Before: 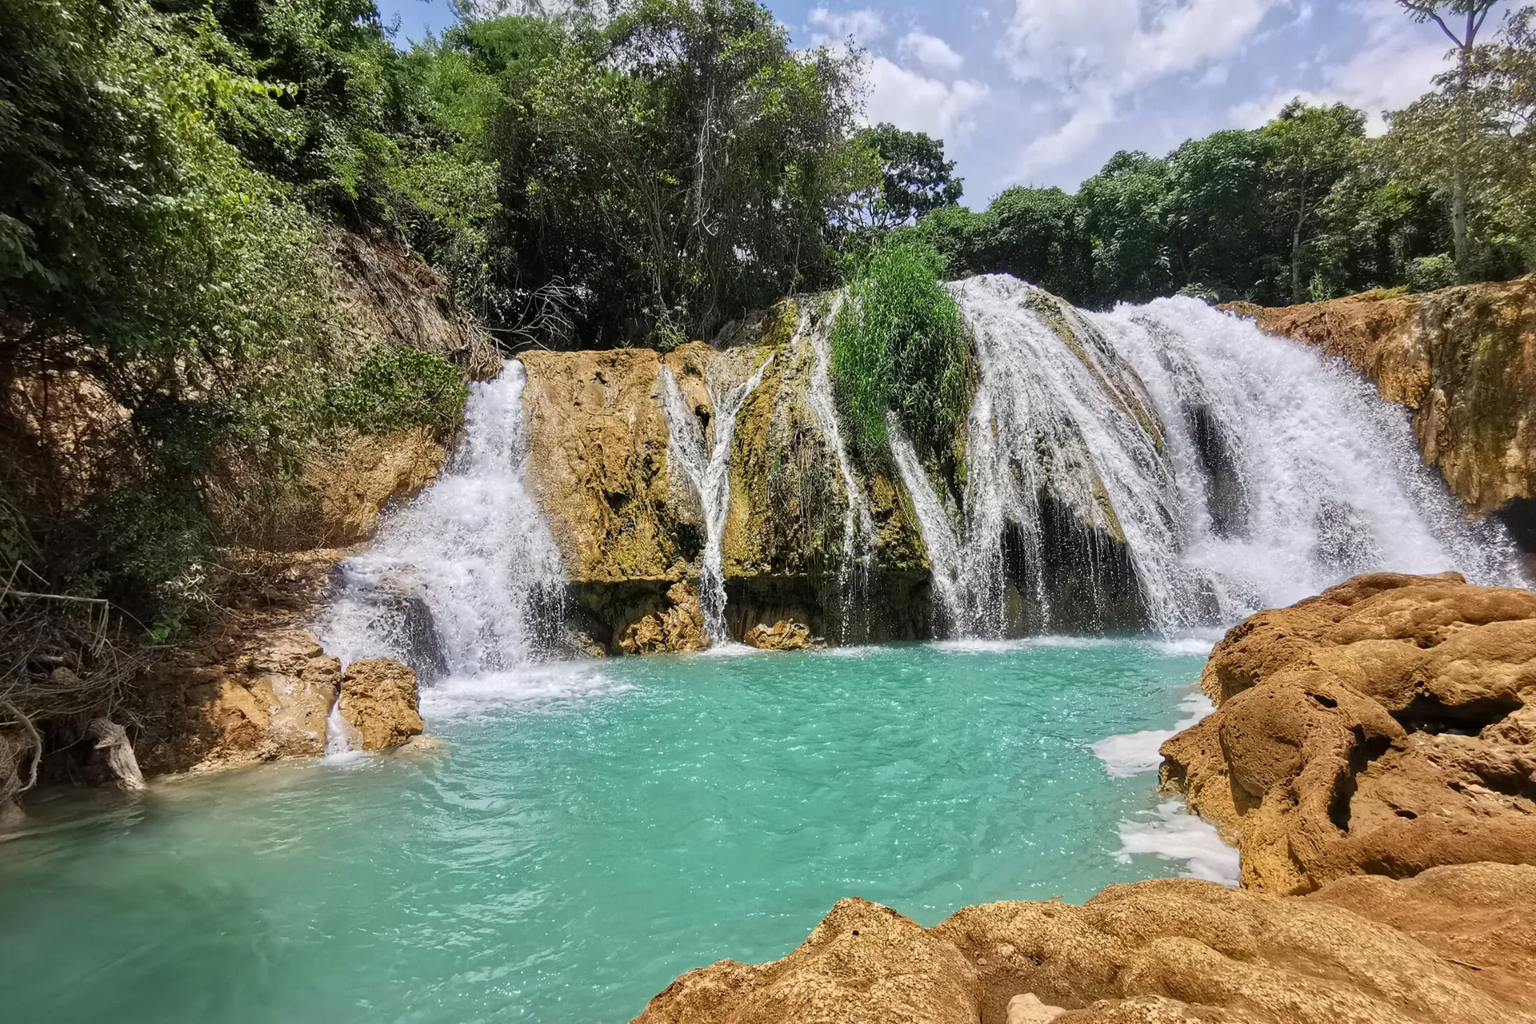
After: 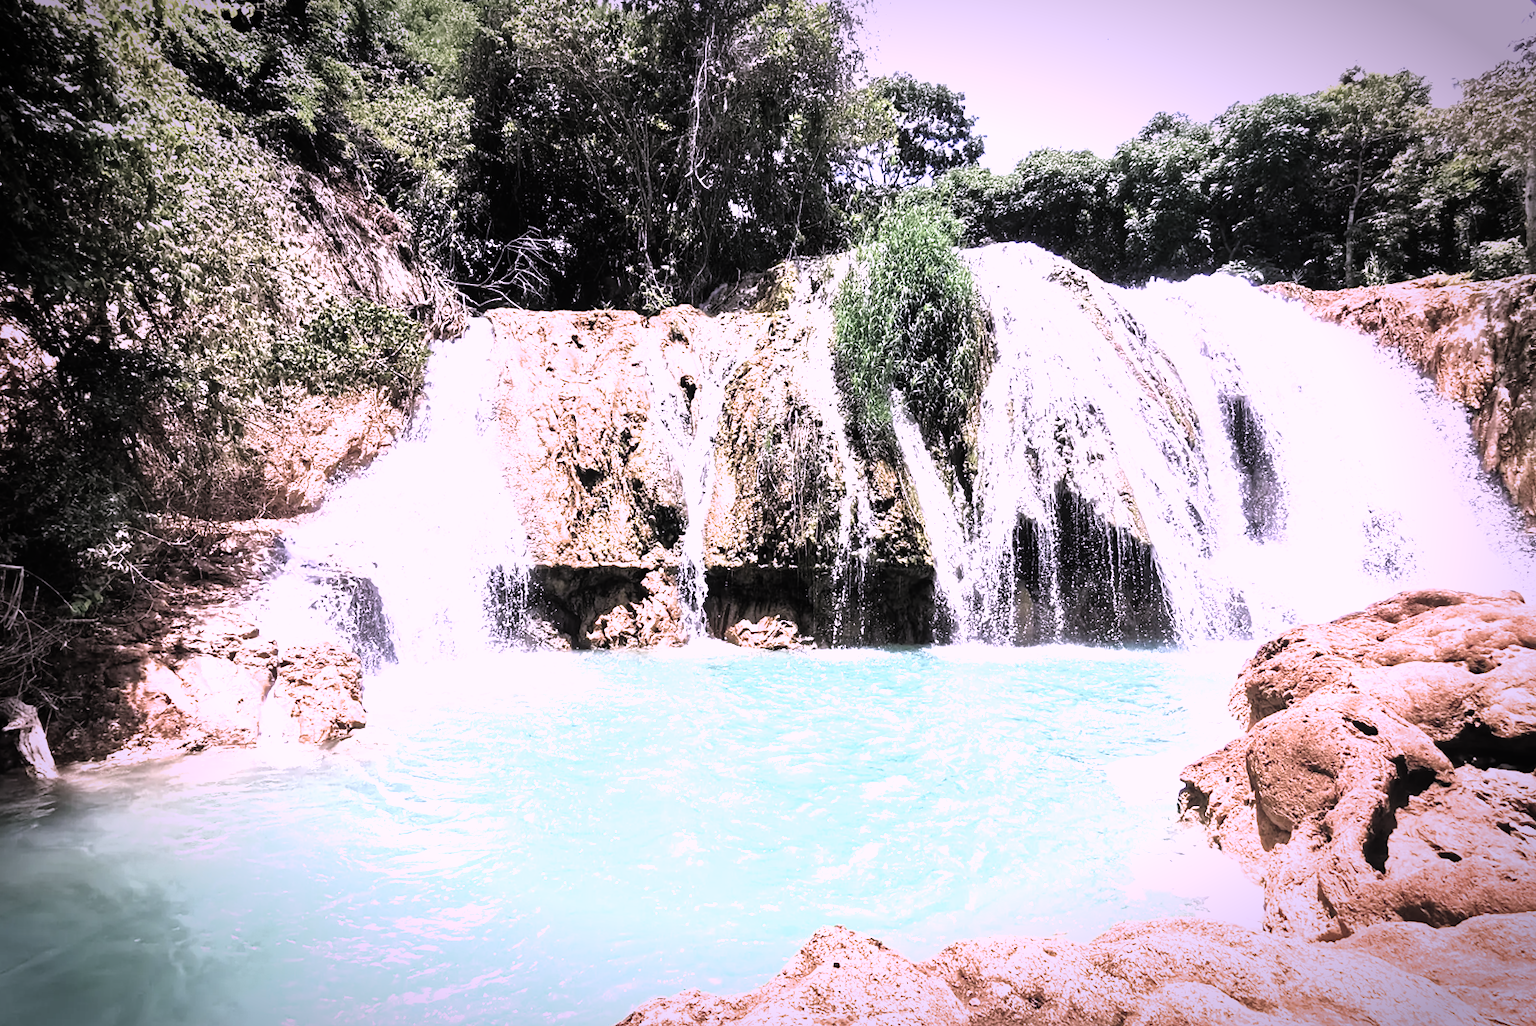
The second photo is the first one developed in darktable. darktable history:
exposure: black level correction -0.022, exposure -0.033 EV, compensate exposure bias true, compensate highlight preservation false
filmic rgb: black relative exposure -8.29 EV, white relative exposure 2.22 EV, threshold 2.95 EV, hardness 7.17, latitude 85.04%, contrast 1.68, highlights saturation mix -3.94%, shadows ↔ highlights balance -2.68%, enable highlight reconstruction true
tone equalizer: -8 EV -1.07 EV, -7 EV -1.01 EV, -6 EV -0.852 EV, -5 EV -0.548 EV, -3 EV 0.563 EV, -2 EV 0.883 EV, -1 EV 1.01 EV, +0 EV 1.06 EV
vignetting: brightness -0.646, saturation -0.007, automatic ratio true
color correction: highlights a* 15.41, highlights b* -20.1
crop and rotate: angle -2.09°, left 3.078%, top 3.809%, right 1.583%, bottom 0.628%
